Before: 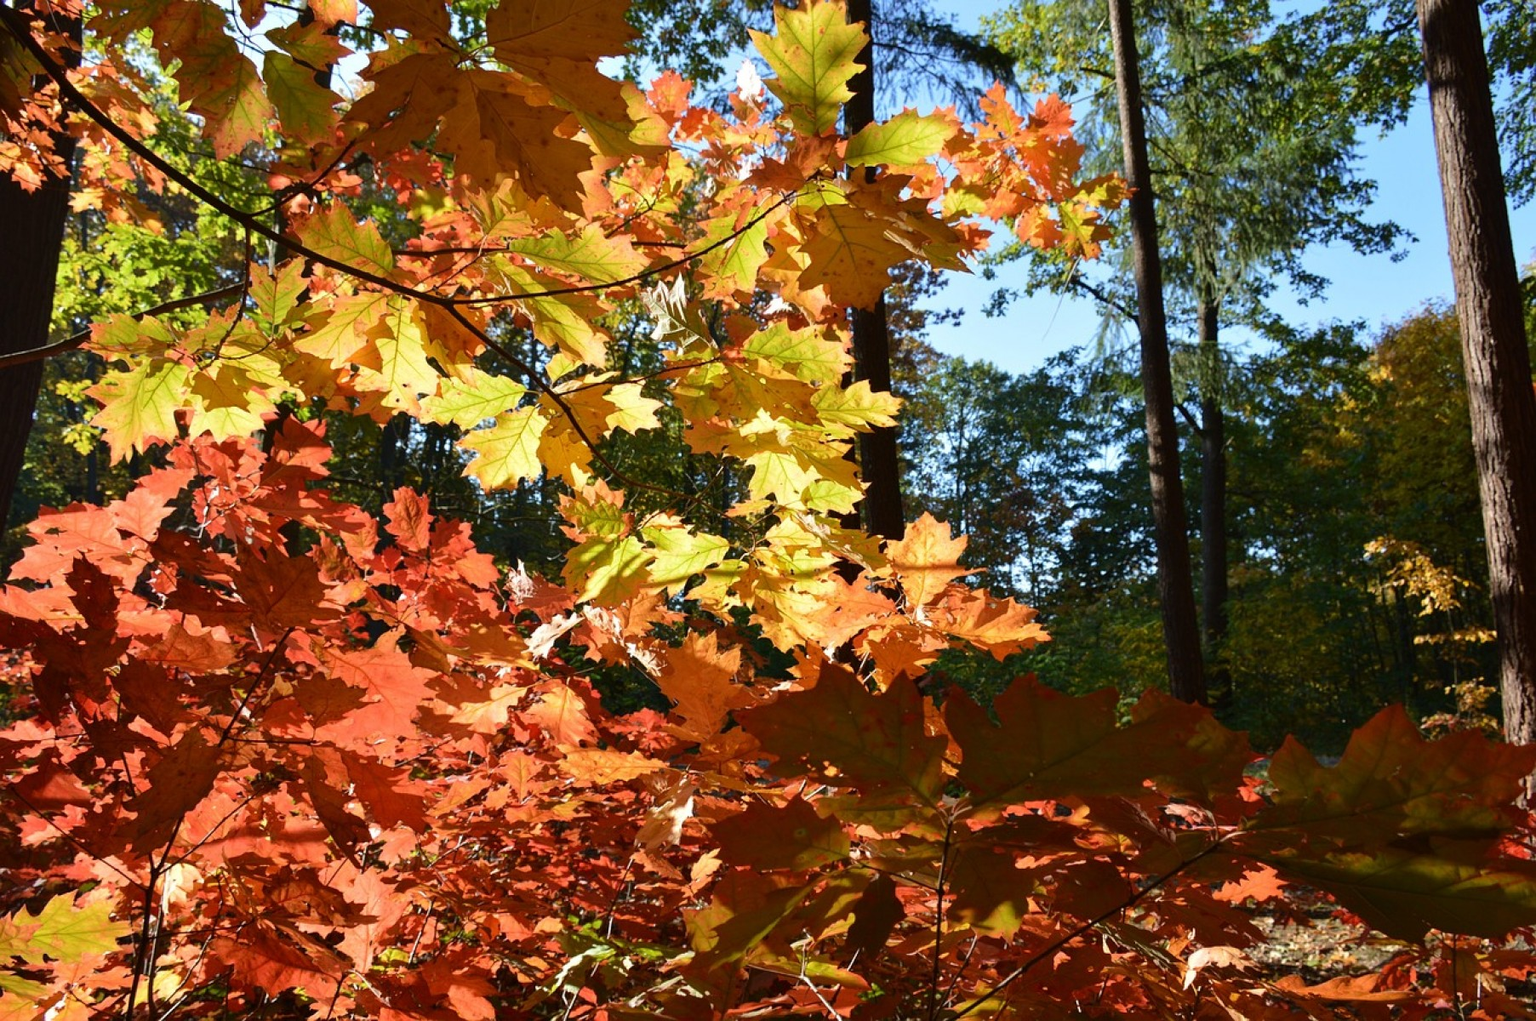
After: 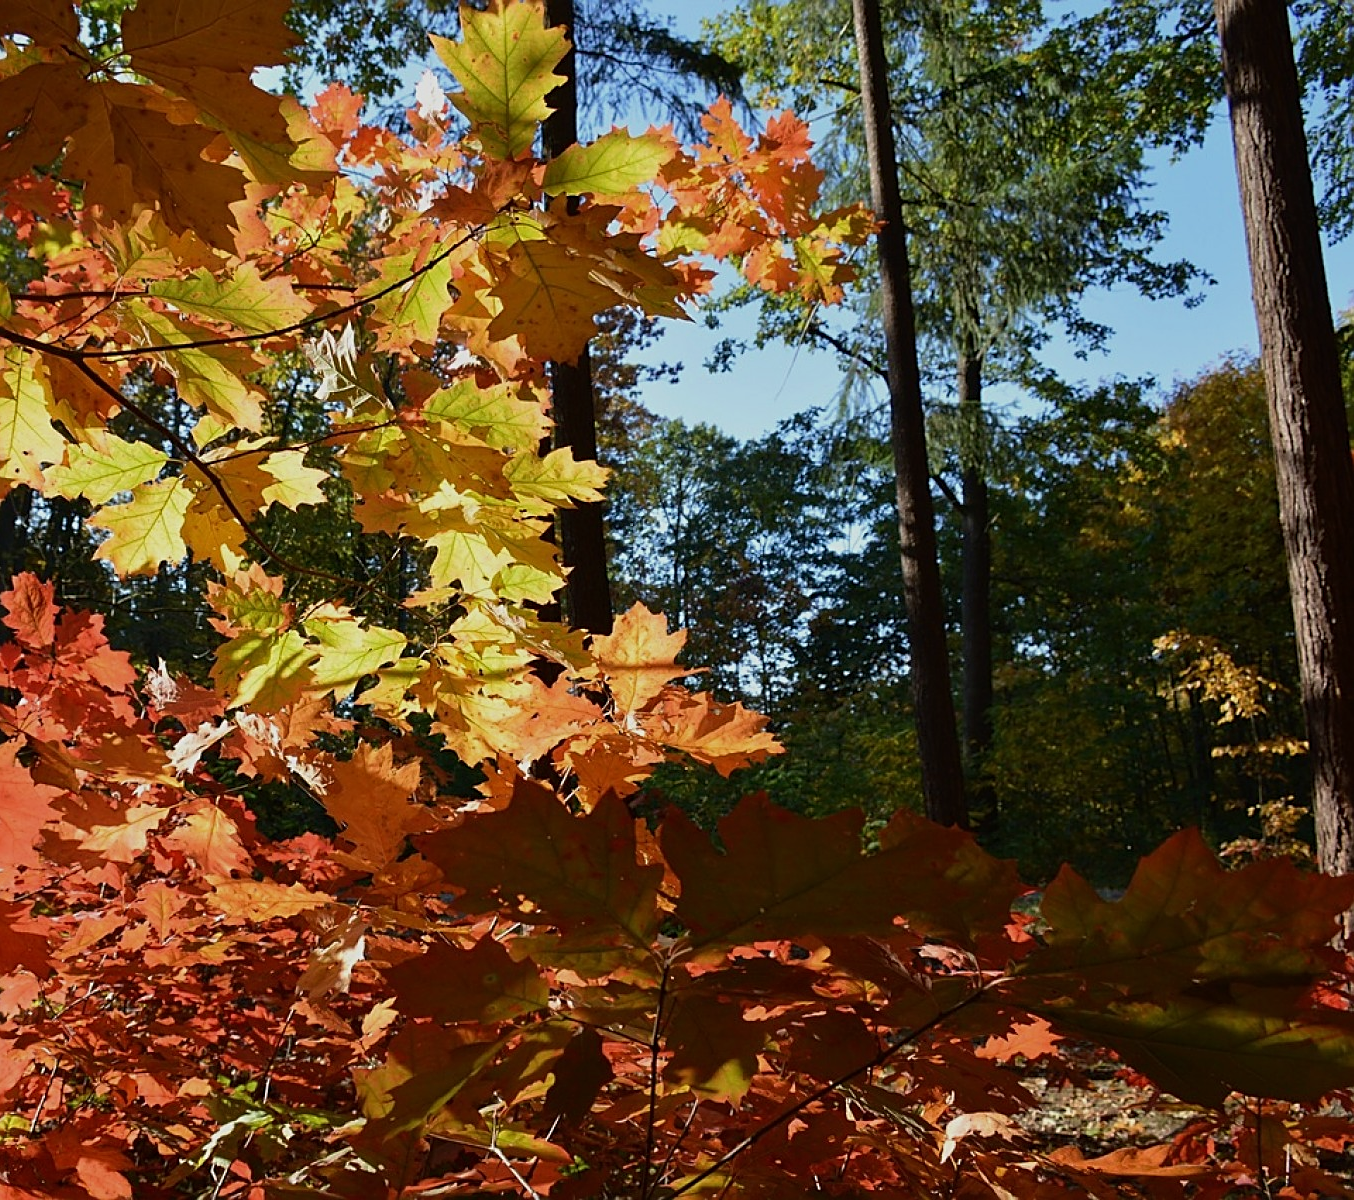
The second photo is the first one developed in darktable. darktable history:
crop and rotate: left 24.969%
sharpen: on, module defaults
exposure: exposure -0.453 EV, compensate exposure bias true, compensate highlight preservation false
